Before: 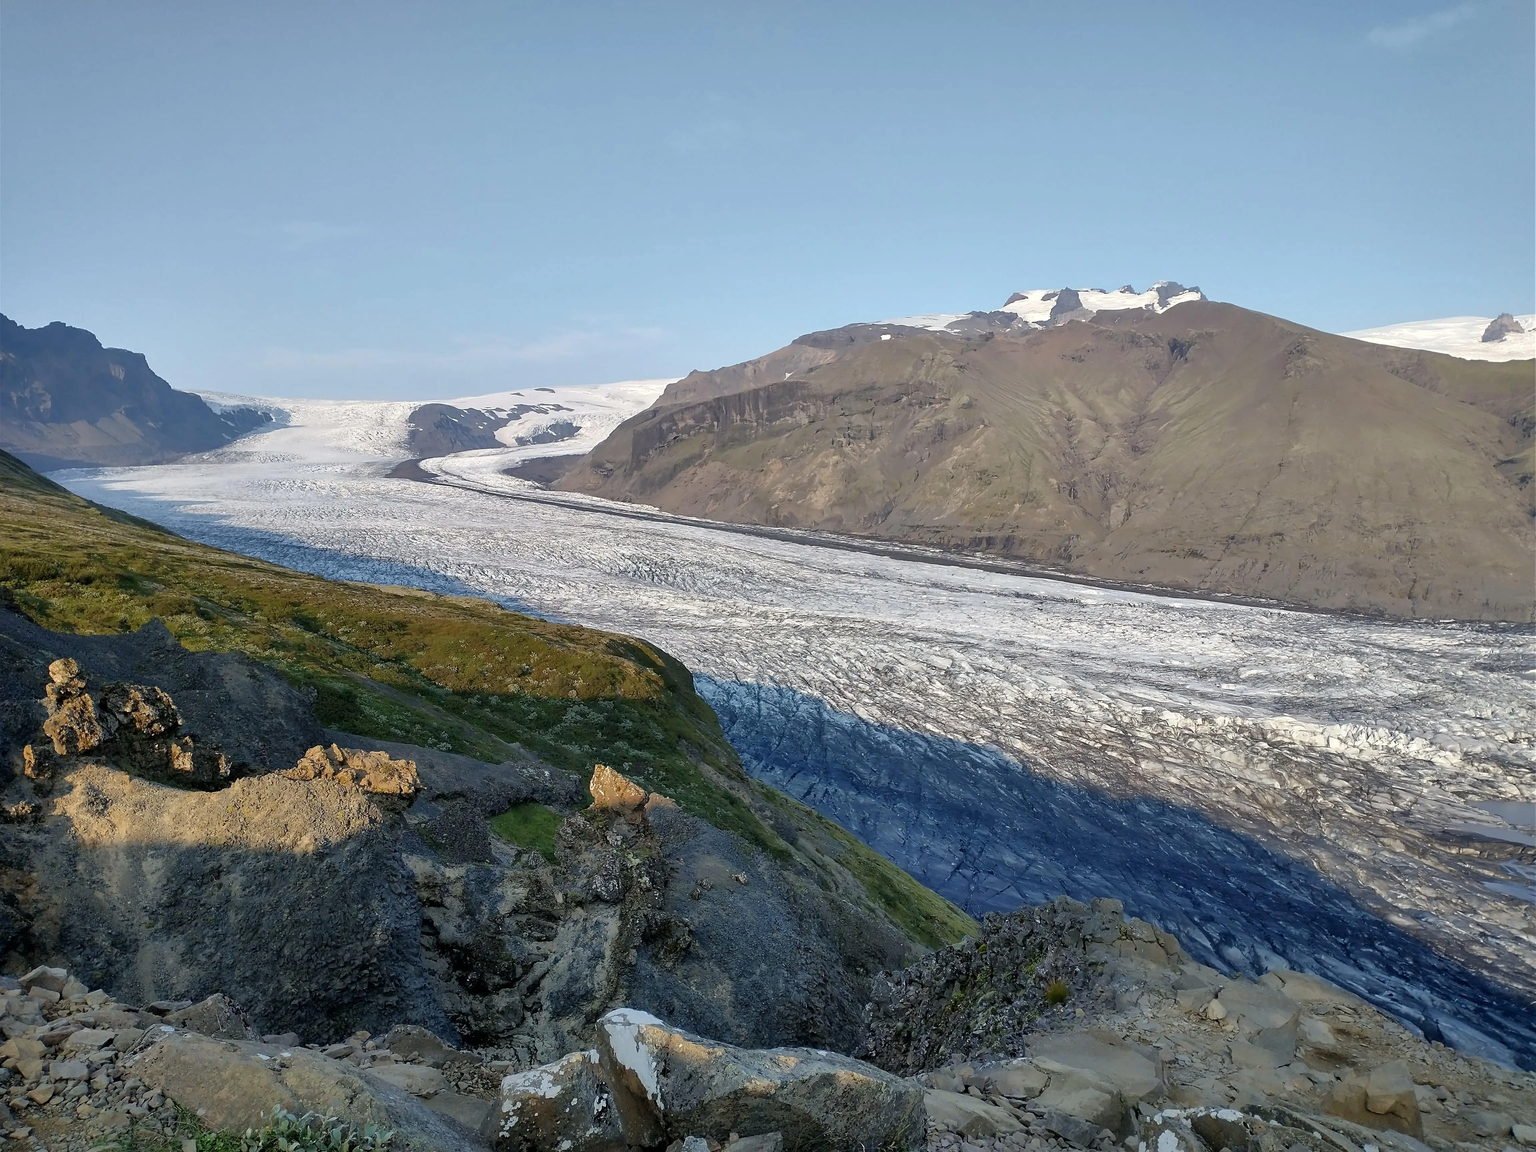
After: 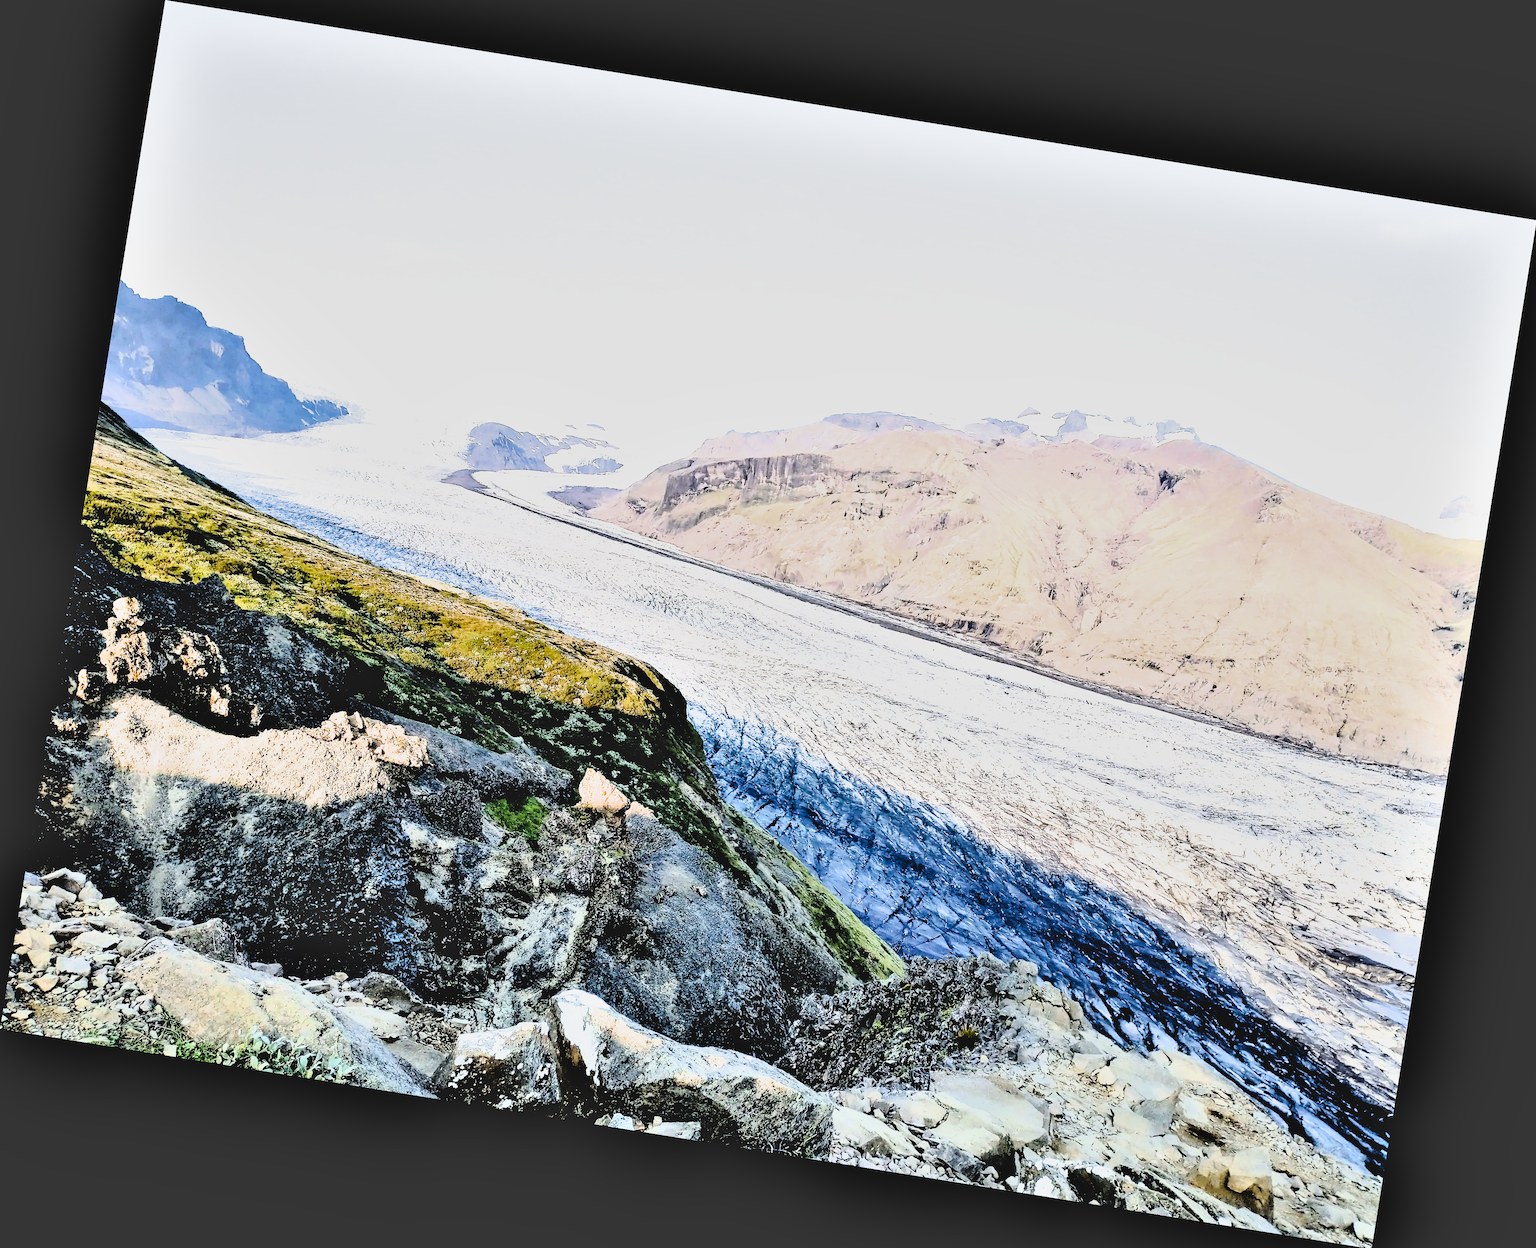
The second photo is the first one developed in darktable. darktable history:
exposure: exposure 0.4 EV, compensate highlight preservation false
color balance: lift [1, 1.001, 0.999, 1.001], gamma [1, 1.004, 1.007, 0.993], gain [1, 0.991, 0.987, 1.013], contrast 7.5%, contrast fulcrum 10%, output saturation 115%
rotate and perspective: rotation 9.12°, automatic cropping off
shadows and highlights: shadows 75, highlights -60.85, soften with gaussian
tone curve: curves: ch0 [(0, 0) (0.003, 0.012) (0.011, 0.02) (0.025, 0.032) (0.044, 0.046) (0.069, 0.06) (0.1, 0.09) (0.136, 0.133) (0.177, 0.182) (0.224, 0.247) (0.277, 0.316) (0.335, 0.396) (0.399, 0.48) (0.468, 0.568) (0.543, 0.646) (0.623, 0.717) (0.709, 0.777) (0.801, 0.846) (0.898, 0.912) (1, 1)], preserve colors none
contrast brightness saturation: contrast -0.1, brightness 0.05, saturation 0.08
filmic rgb: black relative exposure -3.75 EV, white relative exposure 2.4 EV, dynamic range scaling -50%, hardness 3.42, latitude 30%, contrast 1.8
rgb curve: curves: ch0 [(0, 0) (0.21, 0.15) (0.24, 0.21) (0.5, 0.75) (0.75, 0.96) (0.89, 0.99) (1, 1)]; ch1 [(0, 0.02) (0.21, 0.13) (0.25, 0.2) (0.5, 0.67) (0.75, 0.9) (0.89, 0.97) (1, 1)]; ch2 [(0, 0.02) (0.21, 0.13) (0.25, 0.2) (0.5, 0.67) (0.75, 0.9) (0.89, 0.97) (1, 1)], compensate middle gray true
